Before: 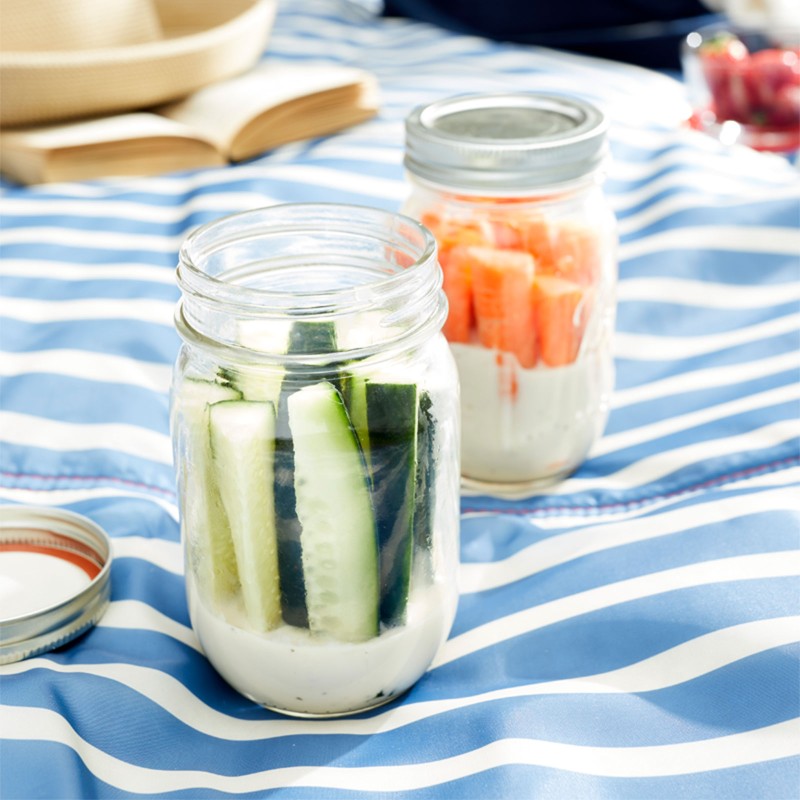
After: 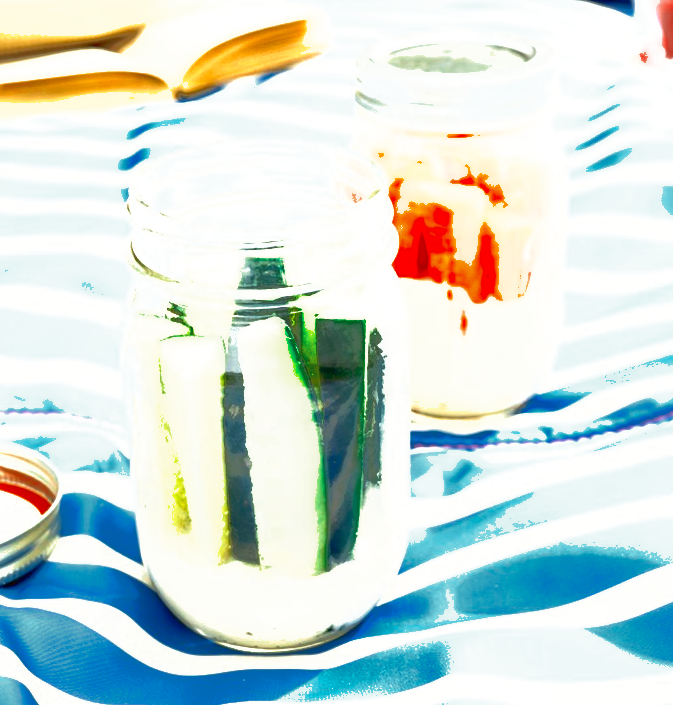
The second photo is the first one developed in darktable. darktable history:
shadows and highlights: shadows 60.01, highlights -59.97
contrast brightness saturation: contrast 0.162, saturation 0.323
exposure: black level correction 0, exposure 1.199 EV, compensate highlight preservation false
crop: left 6.251%, top 8.143%, right 9.53%, bottom 3.627%
velvia: on, module defaults
color zones: curves: ch0 [(0, 0.5) (0.125, 0.4) (0.25, 0.5) (0.375, 0.4) (0.5, 0.4) (0.625, 0.35) (0.75, 0.35) (0.875, 0.5)]; ch1 [(0, 0.35) (0.125, 0.45) (0.25, 0.35) (0.375, 0.35) (0.5, 0.35) (0.625, 0.35) (0.75, 0.45) (0.875, 0.35)]; ch2 [(0, 0.6) (0.125, 0.5) (0.25, 0.5) (0.375, 0.6) (0.5, 0.6) (0.625, 0.5) (0.75, 0.5) (0.875, 0.5)]
